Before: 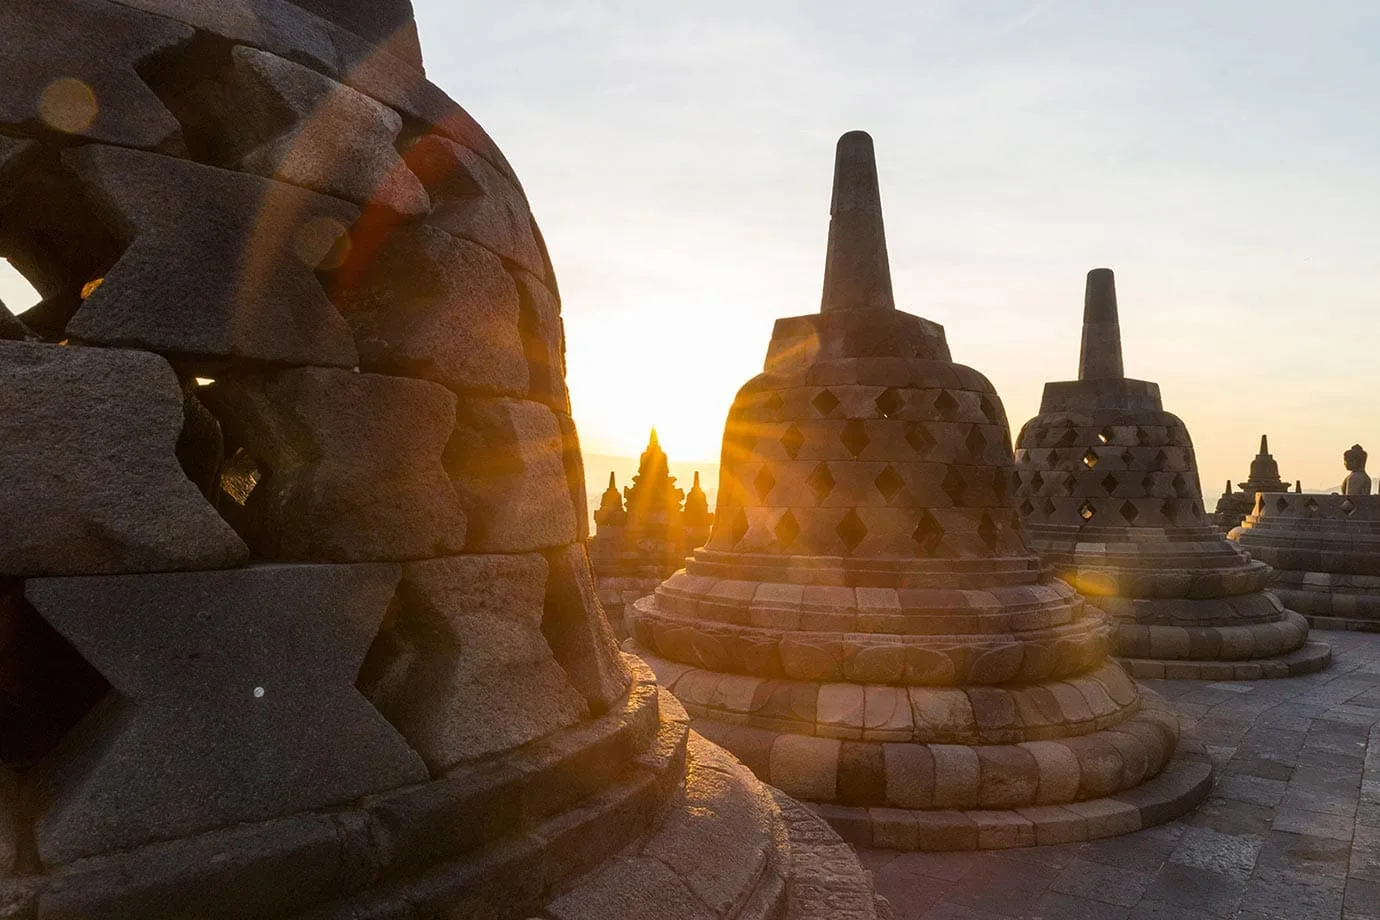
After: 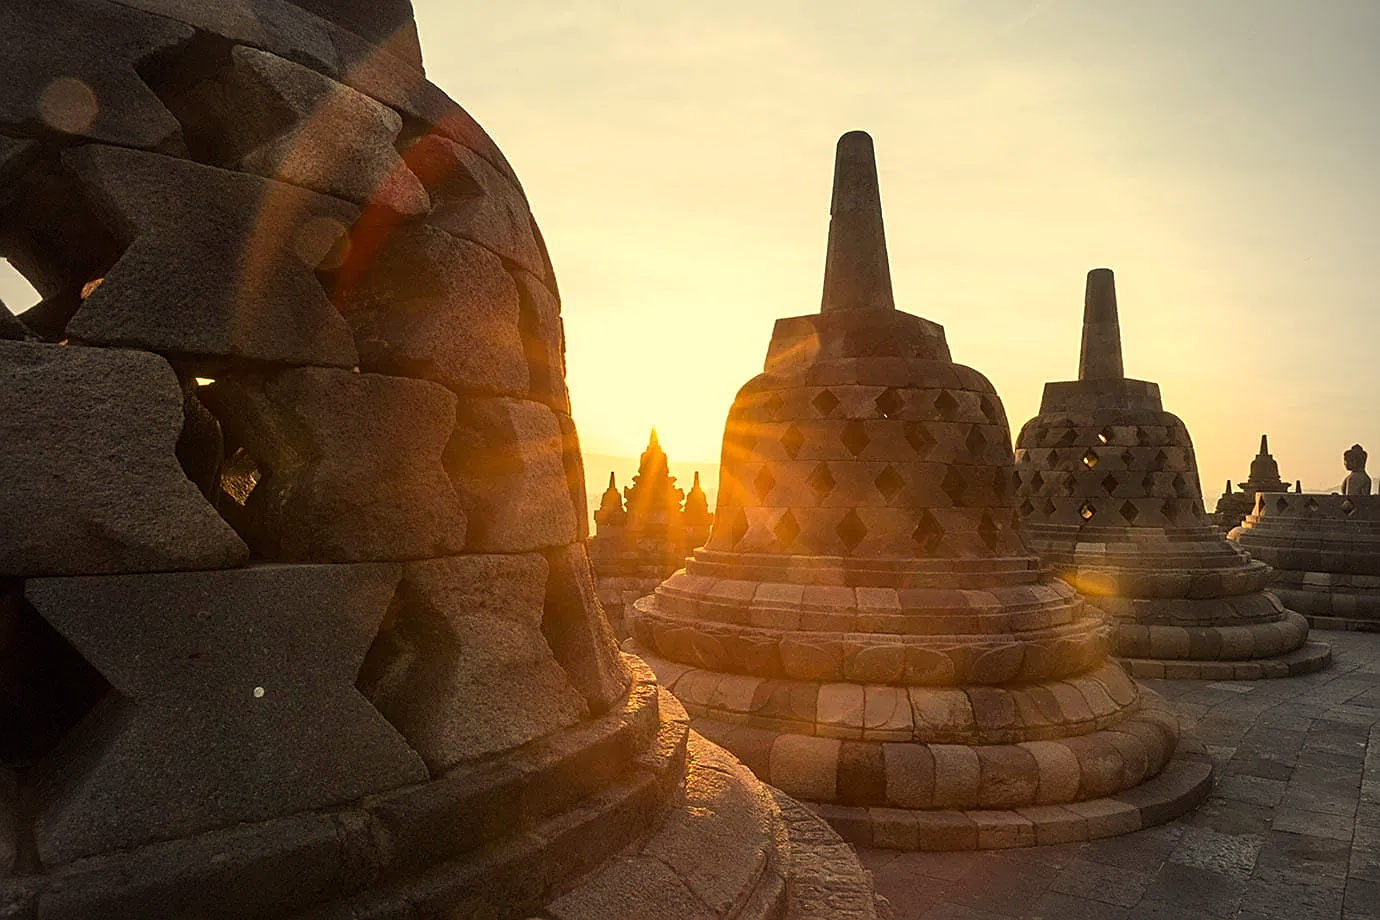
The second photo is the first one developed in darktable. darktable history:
sharpen: on, module defaults
vignetting: fall-off start 71.74%
white balance: red 1.08, blue 0.791
